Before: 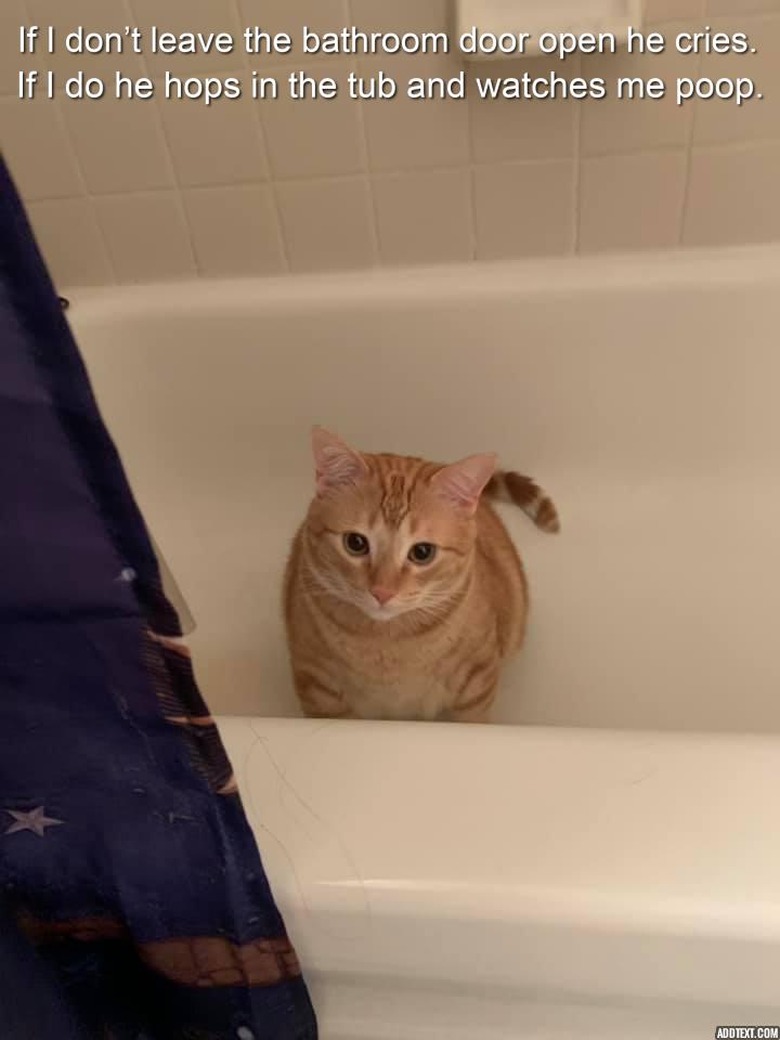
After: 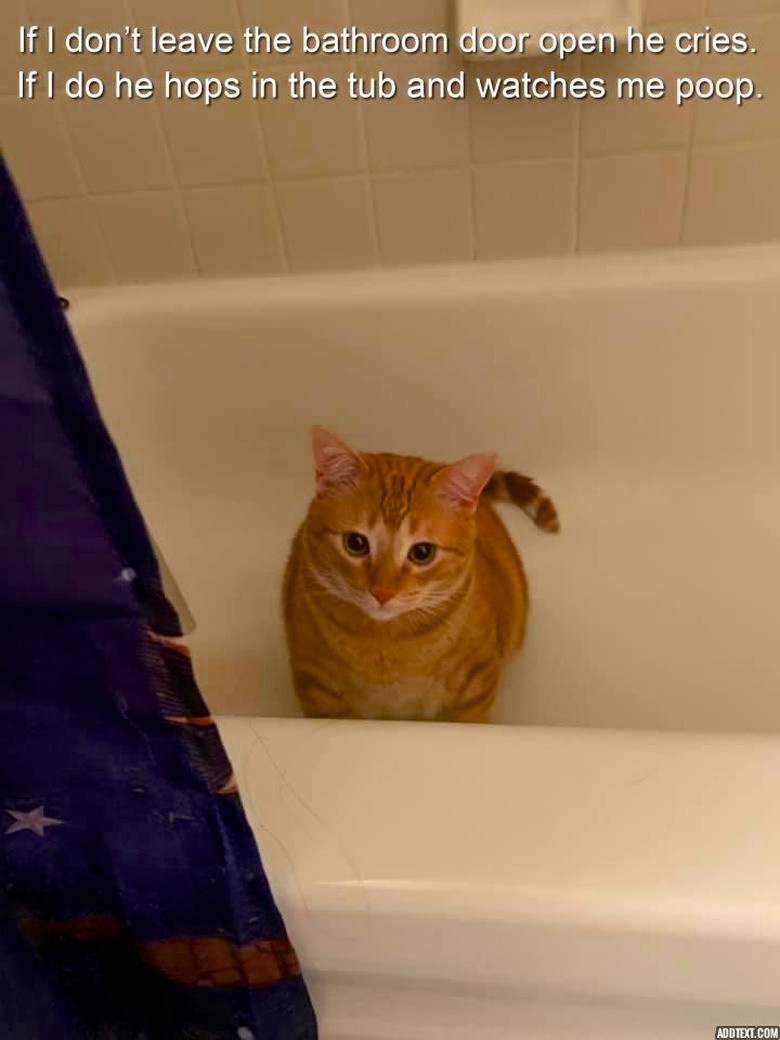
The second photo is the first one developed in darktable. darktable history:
color balance rgb: perceptual saturation grading › global saturation 30.977%, global vibrance 16.07%, saturation formula JzAzBz (2021)
